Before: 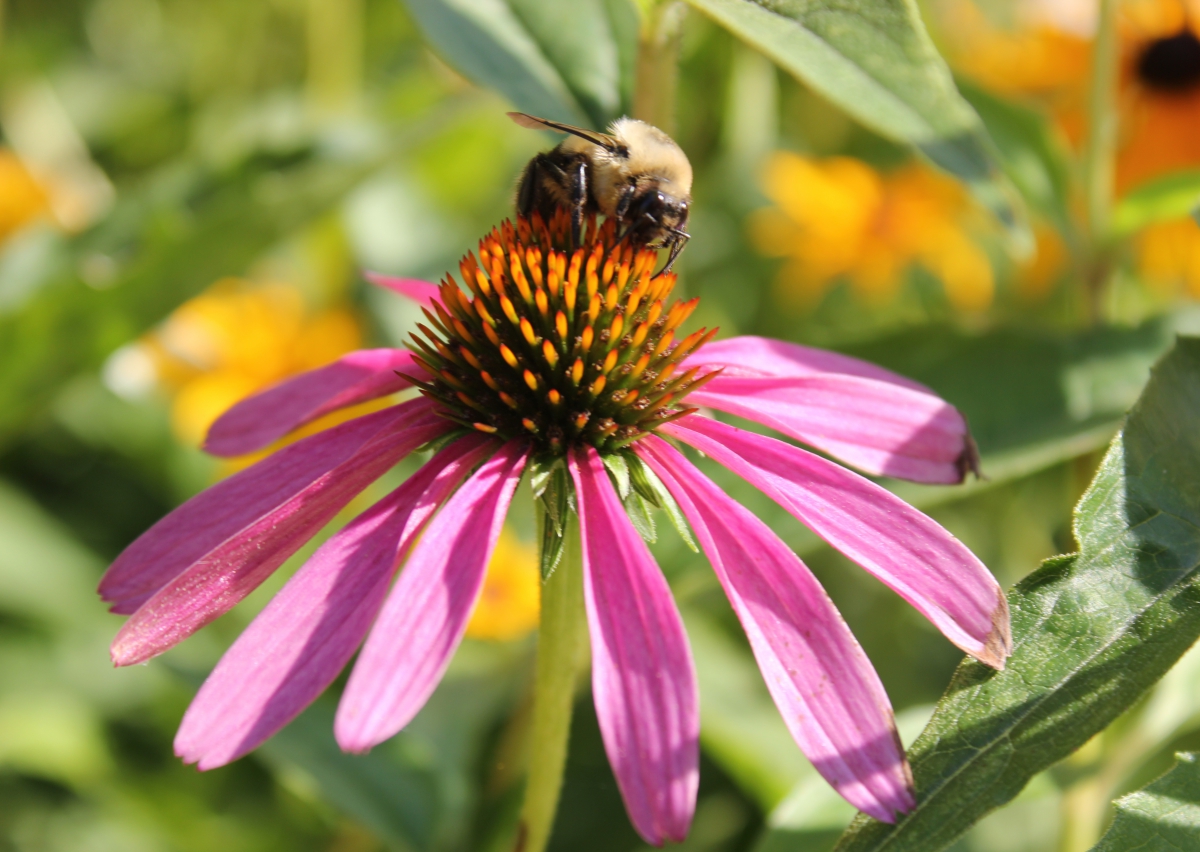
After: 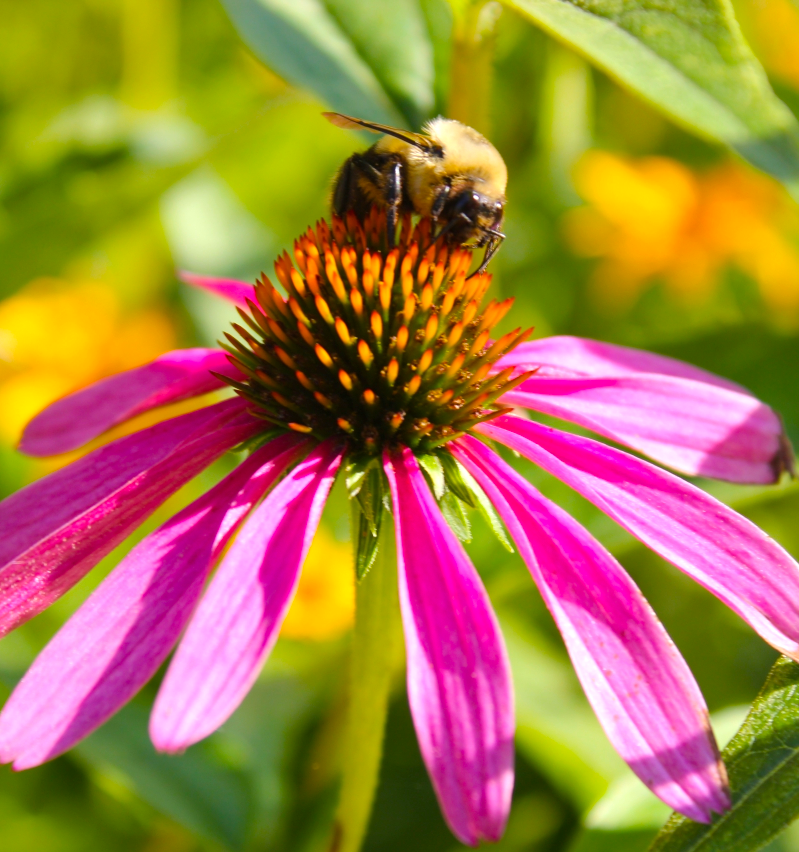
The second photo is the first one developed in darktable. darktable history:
crop: left 15.419%, right 17.914%
exposure: exposure 0.217 EV, compensate highlight preservation false
color balance rgb: perceptual saturation grading › global saturation 30%, global vibrance 30%
